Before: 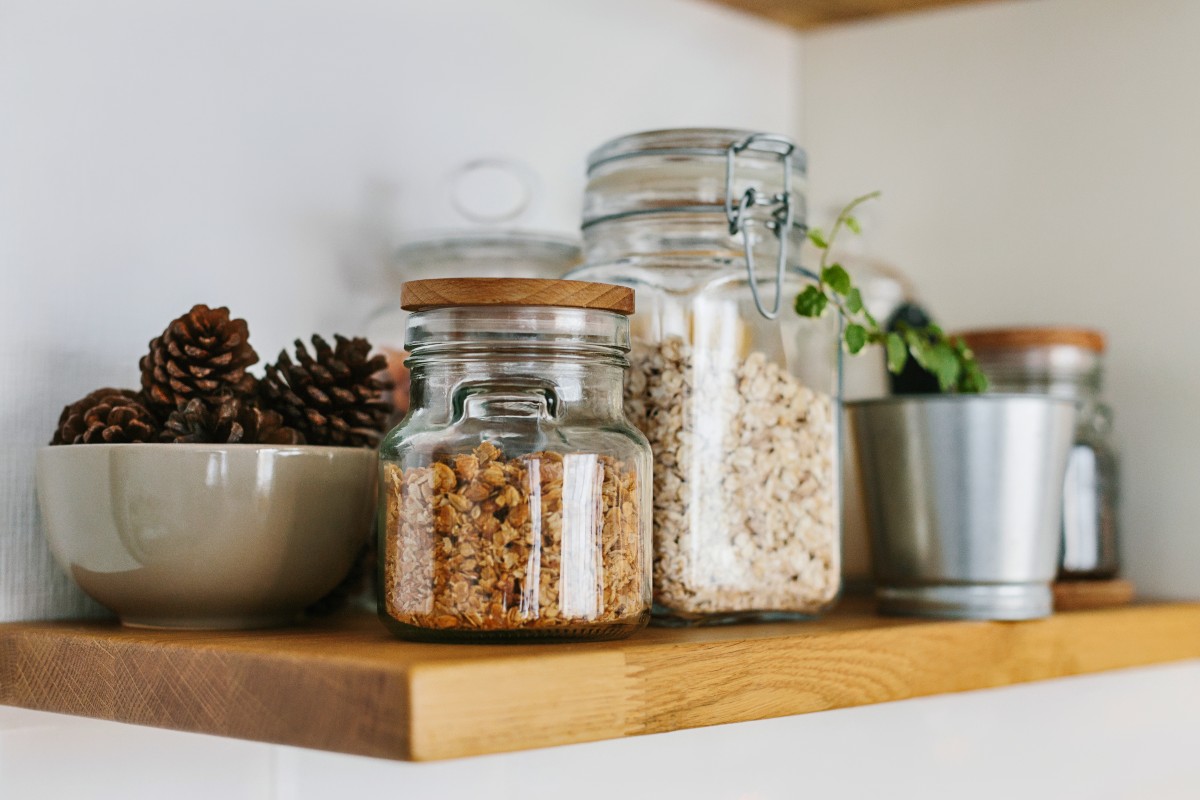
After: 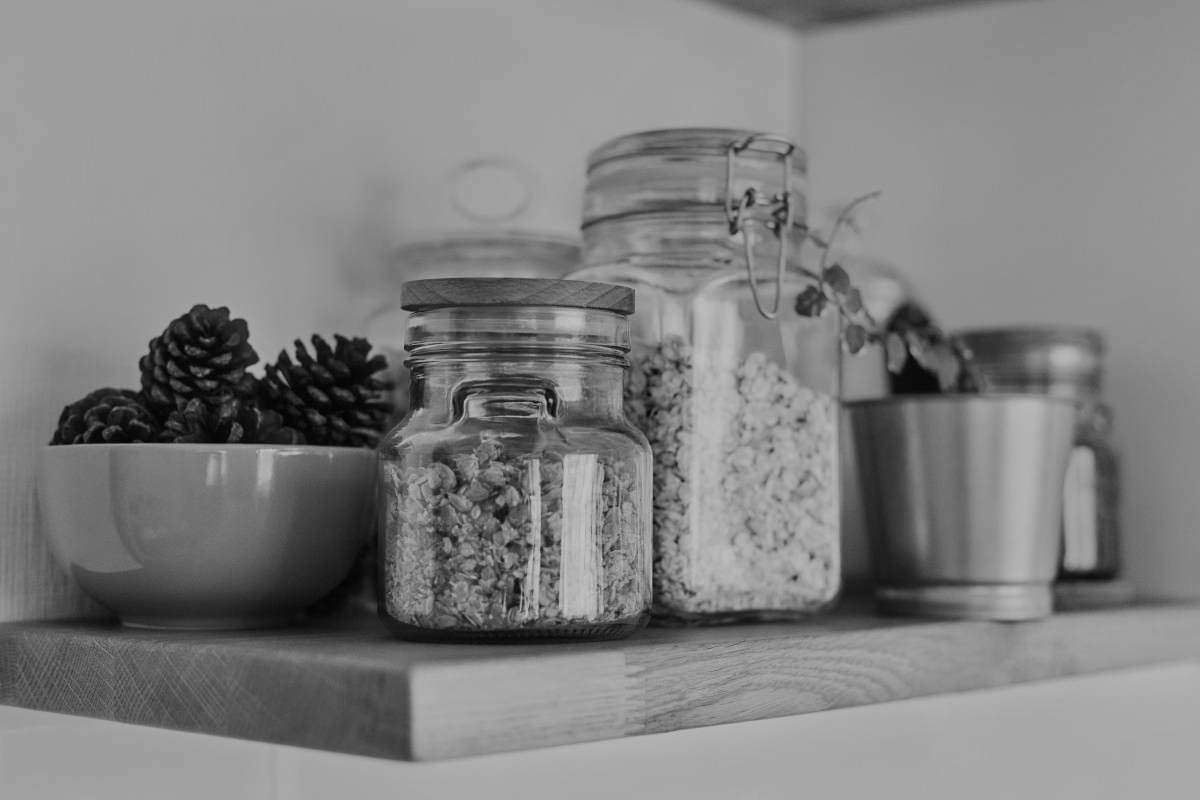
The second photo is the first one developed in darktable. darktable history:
monochrome: a 79.32, b 81.83, size 1.1
white balance: emerald 1
